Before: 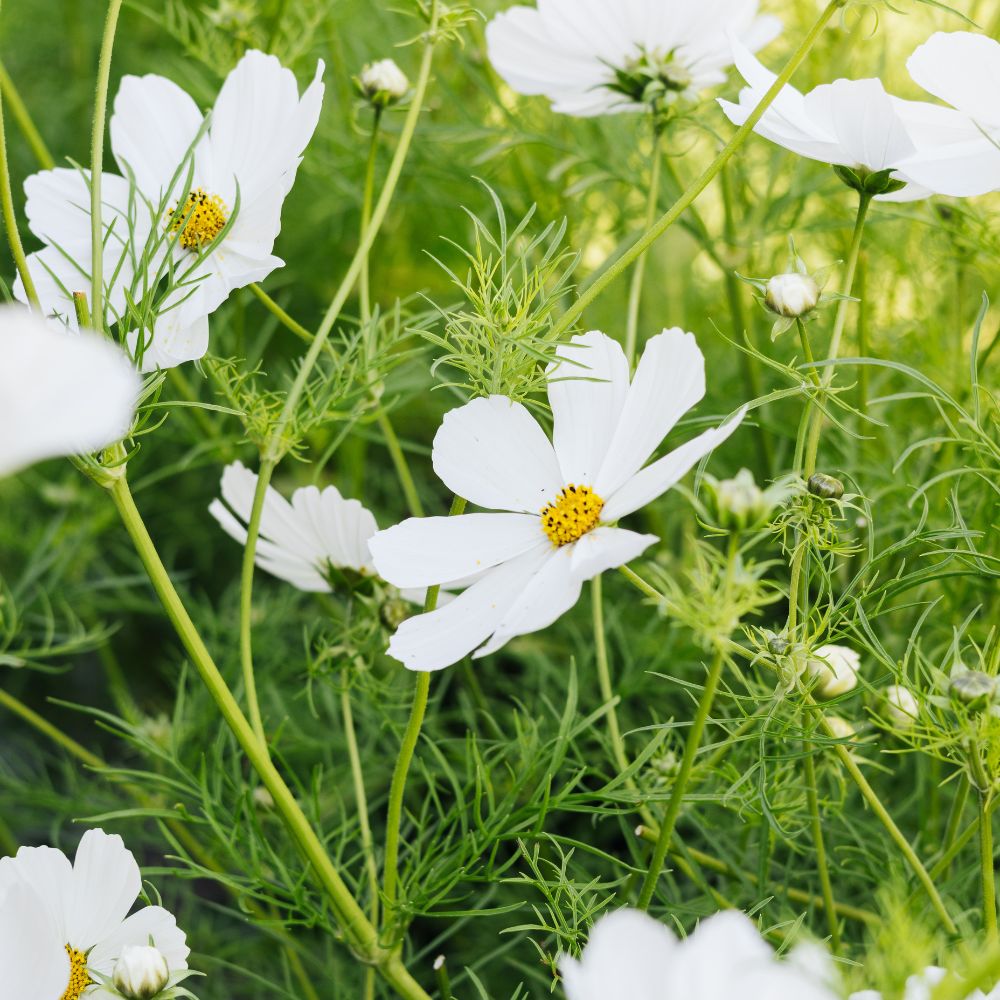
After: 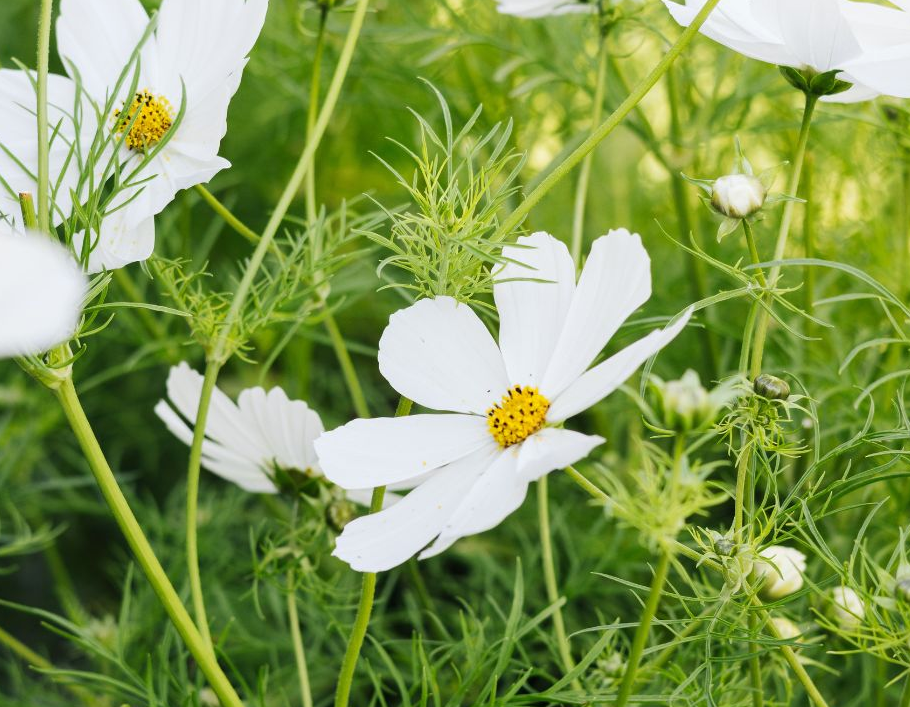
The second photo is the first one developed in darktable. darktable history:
levels: mode automatic
crop: left 5.402%, top 9.998%, right 3.521%, bottom 19.283%
